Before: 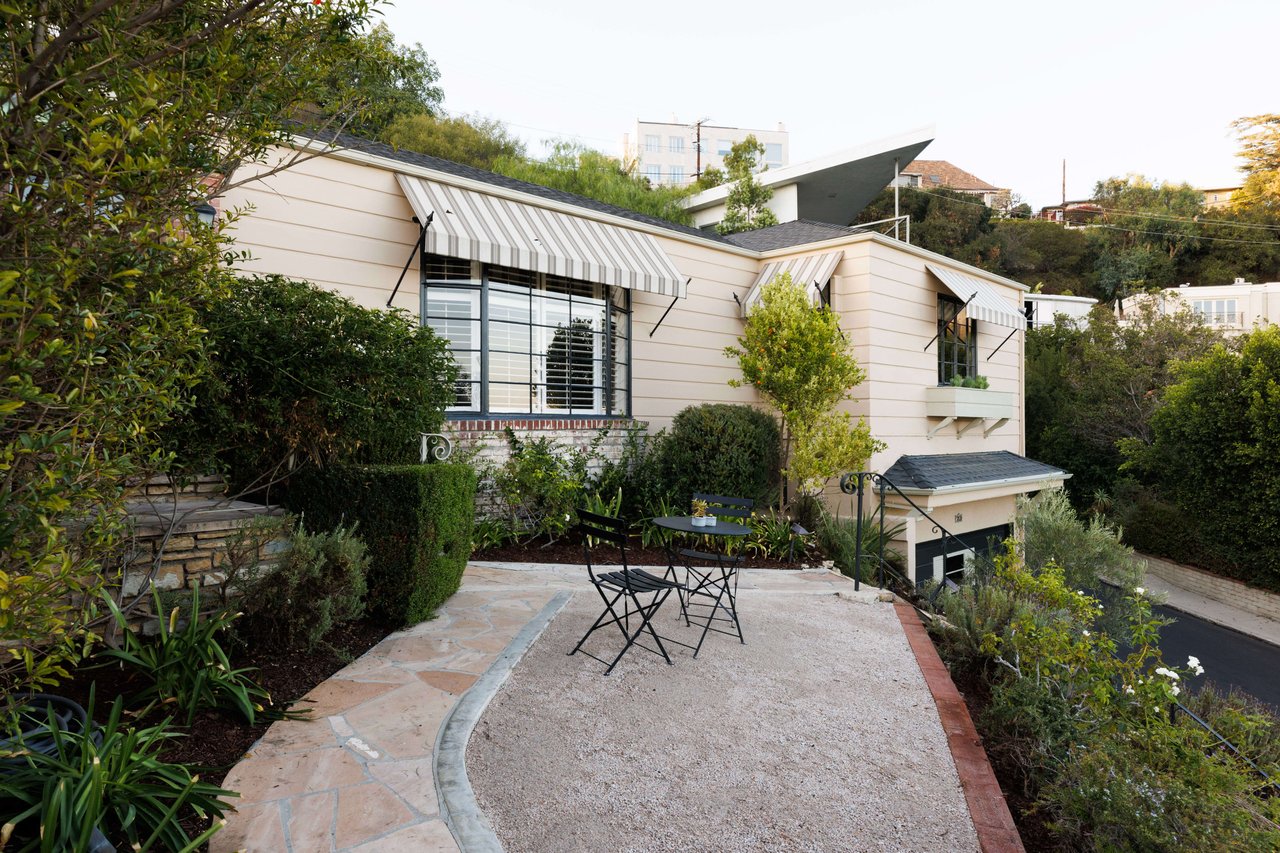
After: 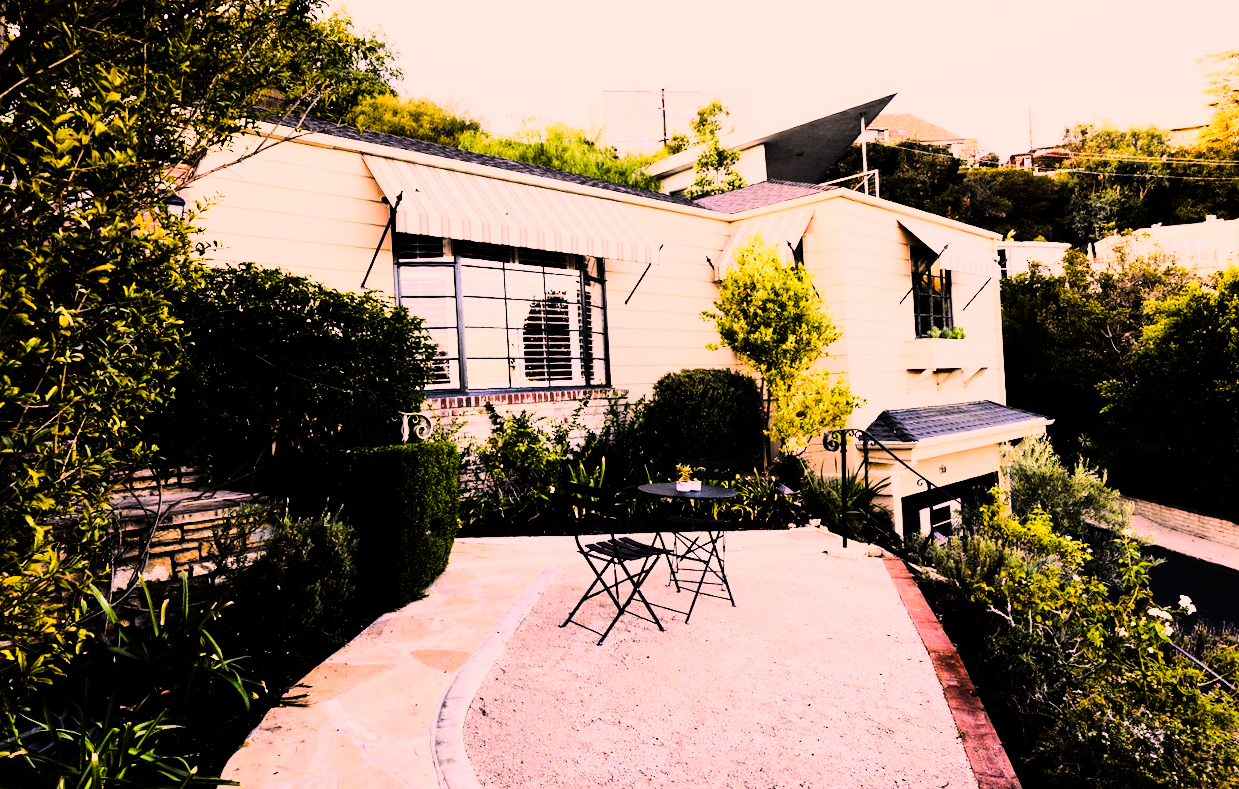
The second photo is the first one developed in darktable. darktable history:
tone equalizer: on, module defaults
white balance: red 1.004, blue 1.096
filmic rgb: black relative exposure -5 EV, hardness 2.88, contrast 1.1
color balance rgb: perceptual saturation grading › highlights -29.58%, perceptual saturation grading › mid-tones 29.47%, perceptual saturation grading › shadows 59.73%, perceptual brilliance grading › global brilliance -17.79%, perceptual brilliance grading › highlights 28.73%, global vibrance 15.44%
color correction: highlights a* 21.88, highlights b* 22.25
shadows and highlights: shadows 37.27, highlights -28.18, soften with gaussian
rotate and perspective: rotation -3°, crop left 0.031, crop right 0.968, crop top 0.07, crop bottom 0.93
tone curve: curves: ch0 [(0, 0) (0.16, 0.055) (0.506, 0.762) (1, 1.024)], color space Lab, linked channels, preserve colors none
